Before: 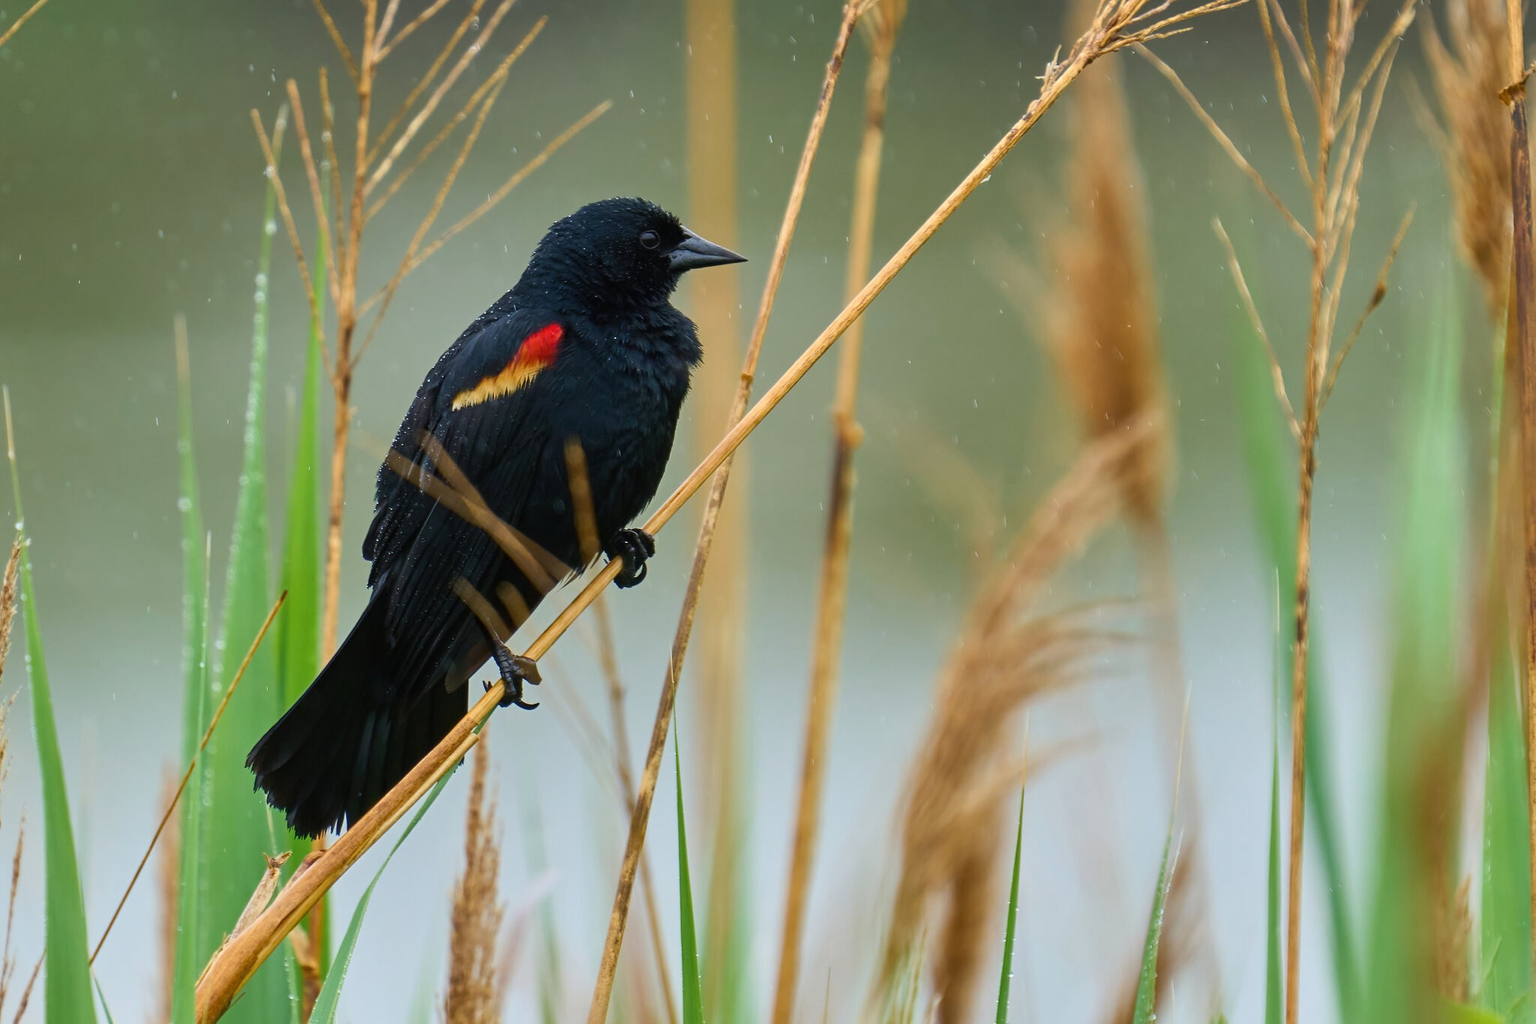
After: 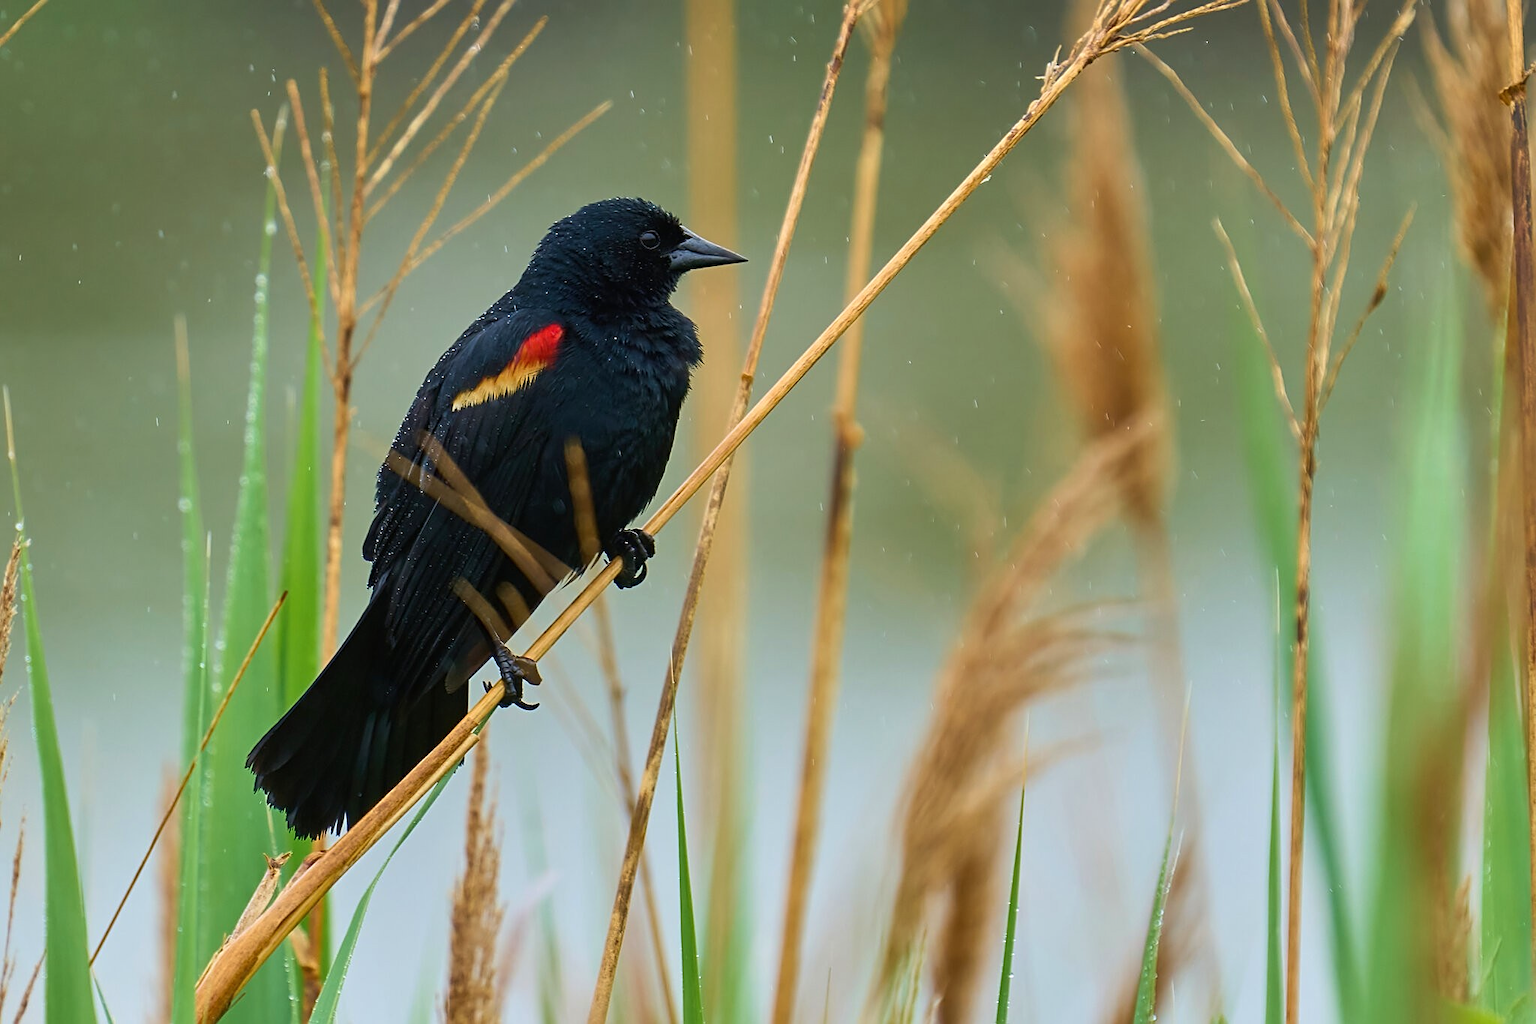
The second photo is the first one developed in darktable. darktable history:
sharpen: on, module defaults
velvia: strength 15.33%
